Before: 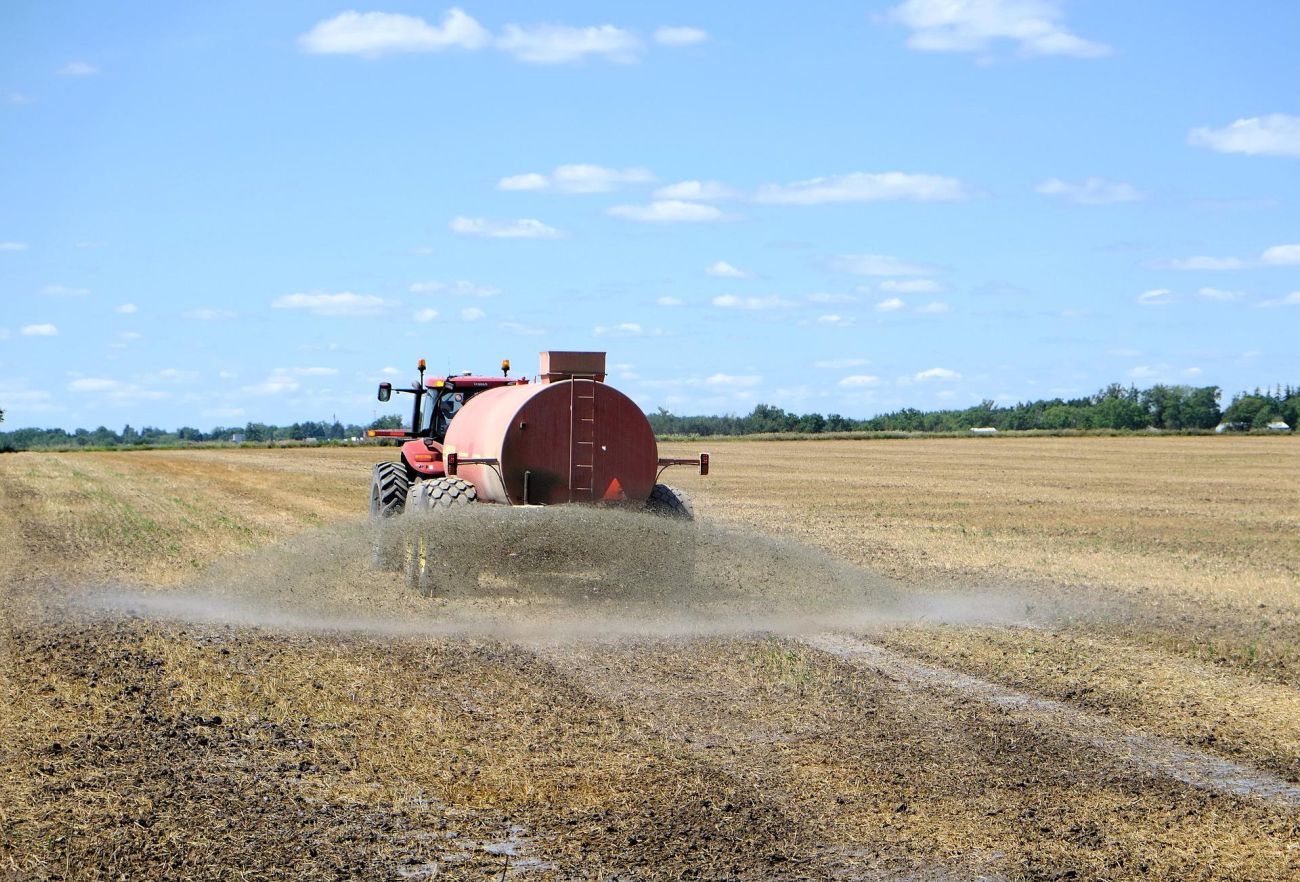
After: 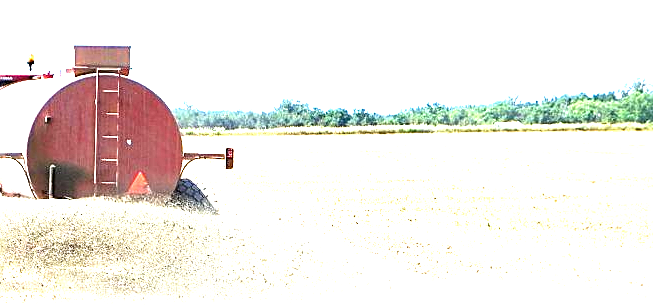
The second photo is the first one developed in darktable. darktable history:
crop: left 36.607%, top 34.735%, right 13.146%, bottom 30.611%
rotate and perspective: crop left 0, crop top 0
exposure: black level correction 0.001, exposure 2.607 EV, compensate exposure bias true, compensate highlight preservation false
sharpen: on, module defaults
